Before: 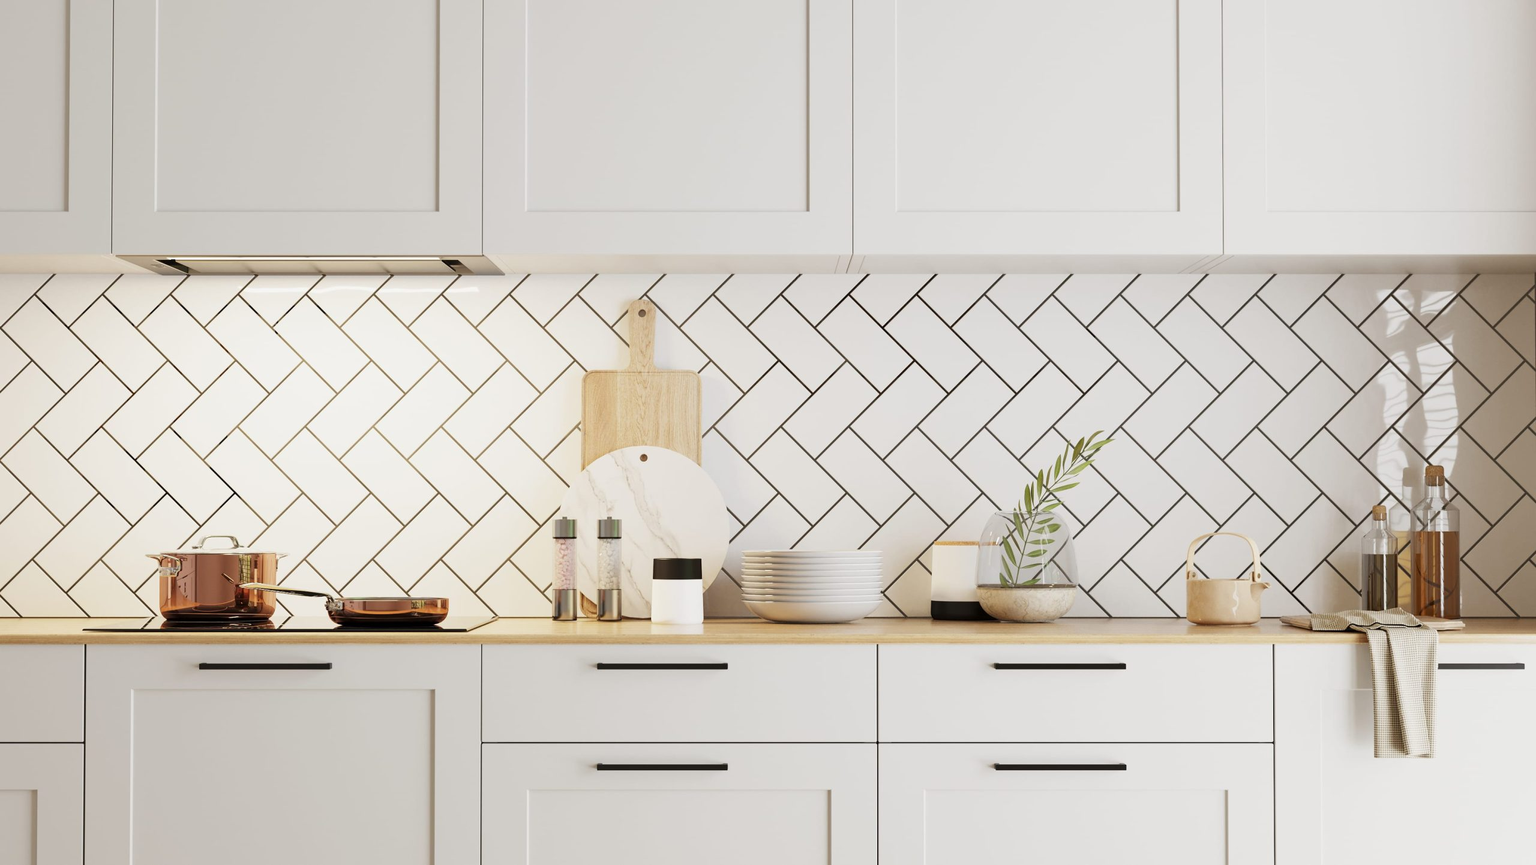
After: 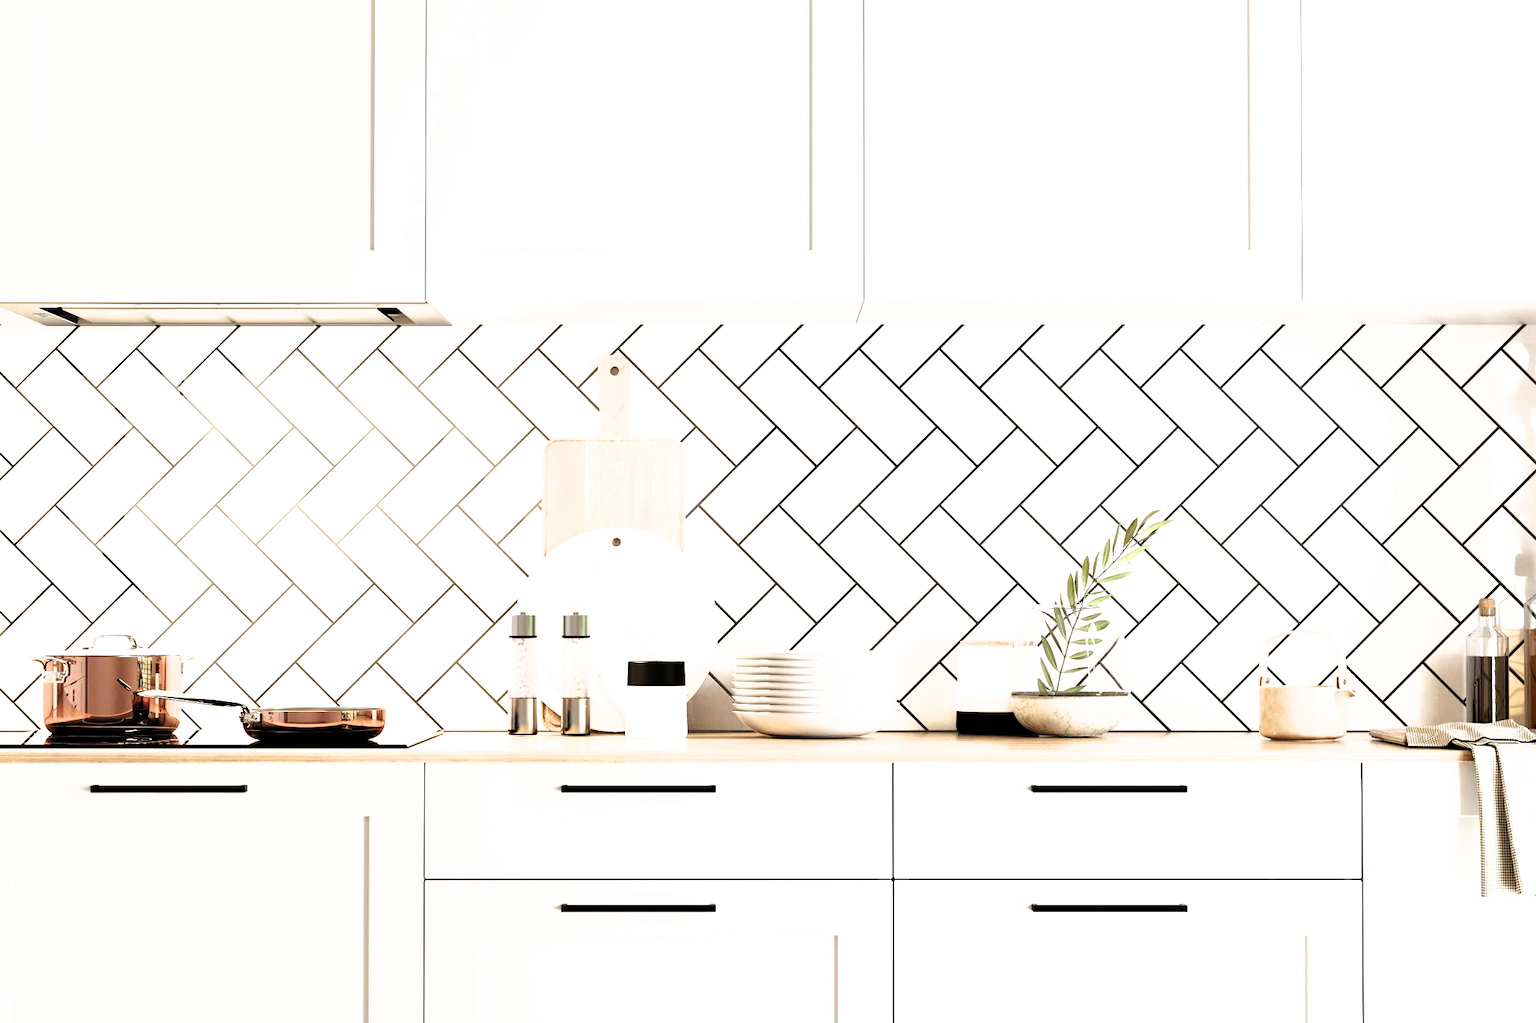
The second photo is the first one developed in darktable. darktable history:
exposure: exposure 0.456 EV, compensate highlight preservation false
filmic rgb: black relative exposure -8.19 EV, white relative exposure 2.24 EV, hardness 7.08, latitude 85.05%, contrast 1.702, highlights saturation mix -4.46%, shadows ↔ highlights balance -2.97%
crop: left 8.014%, right 7.463%
